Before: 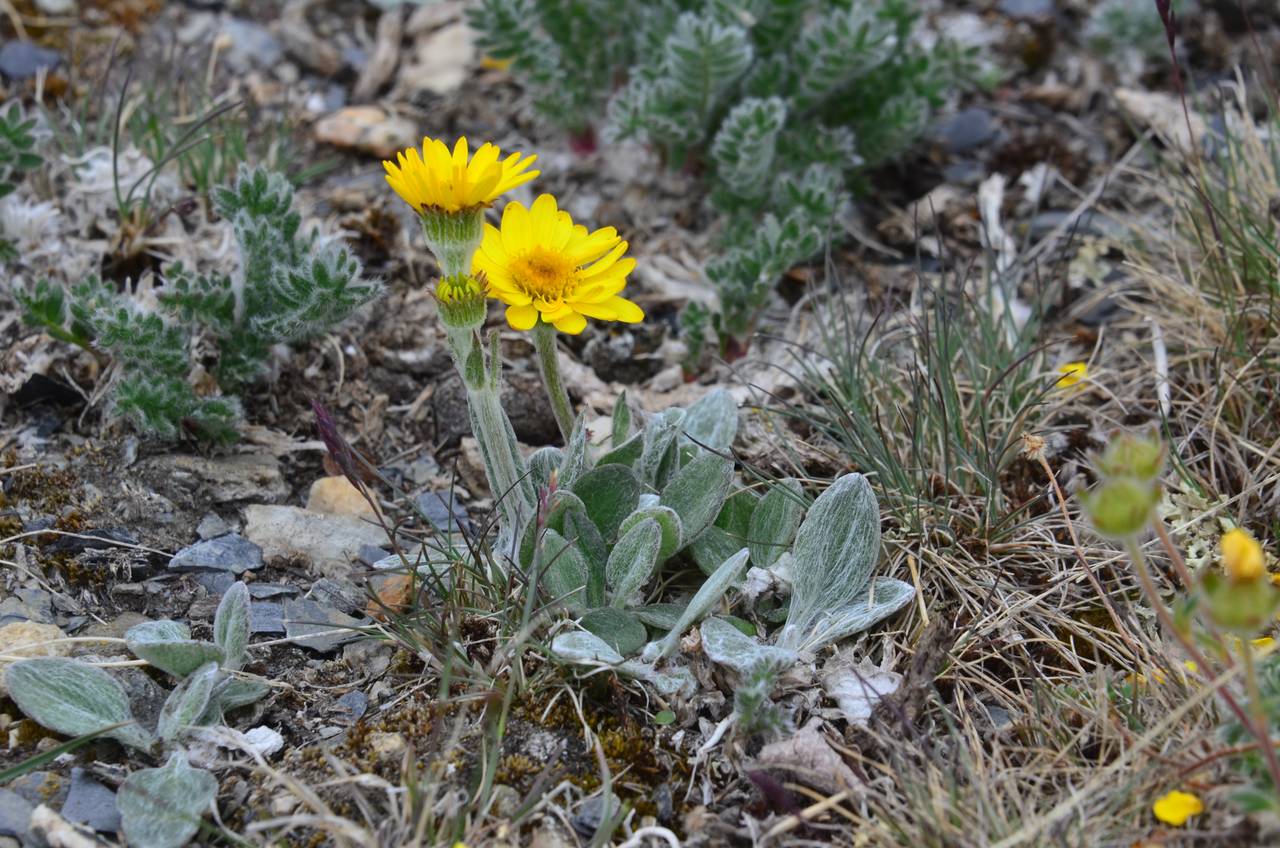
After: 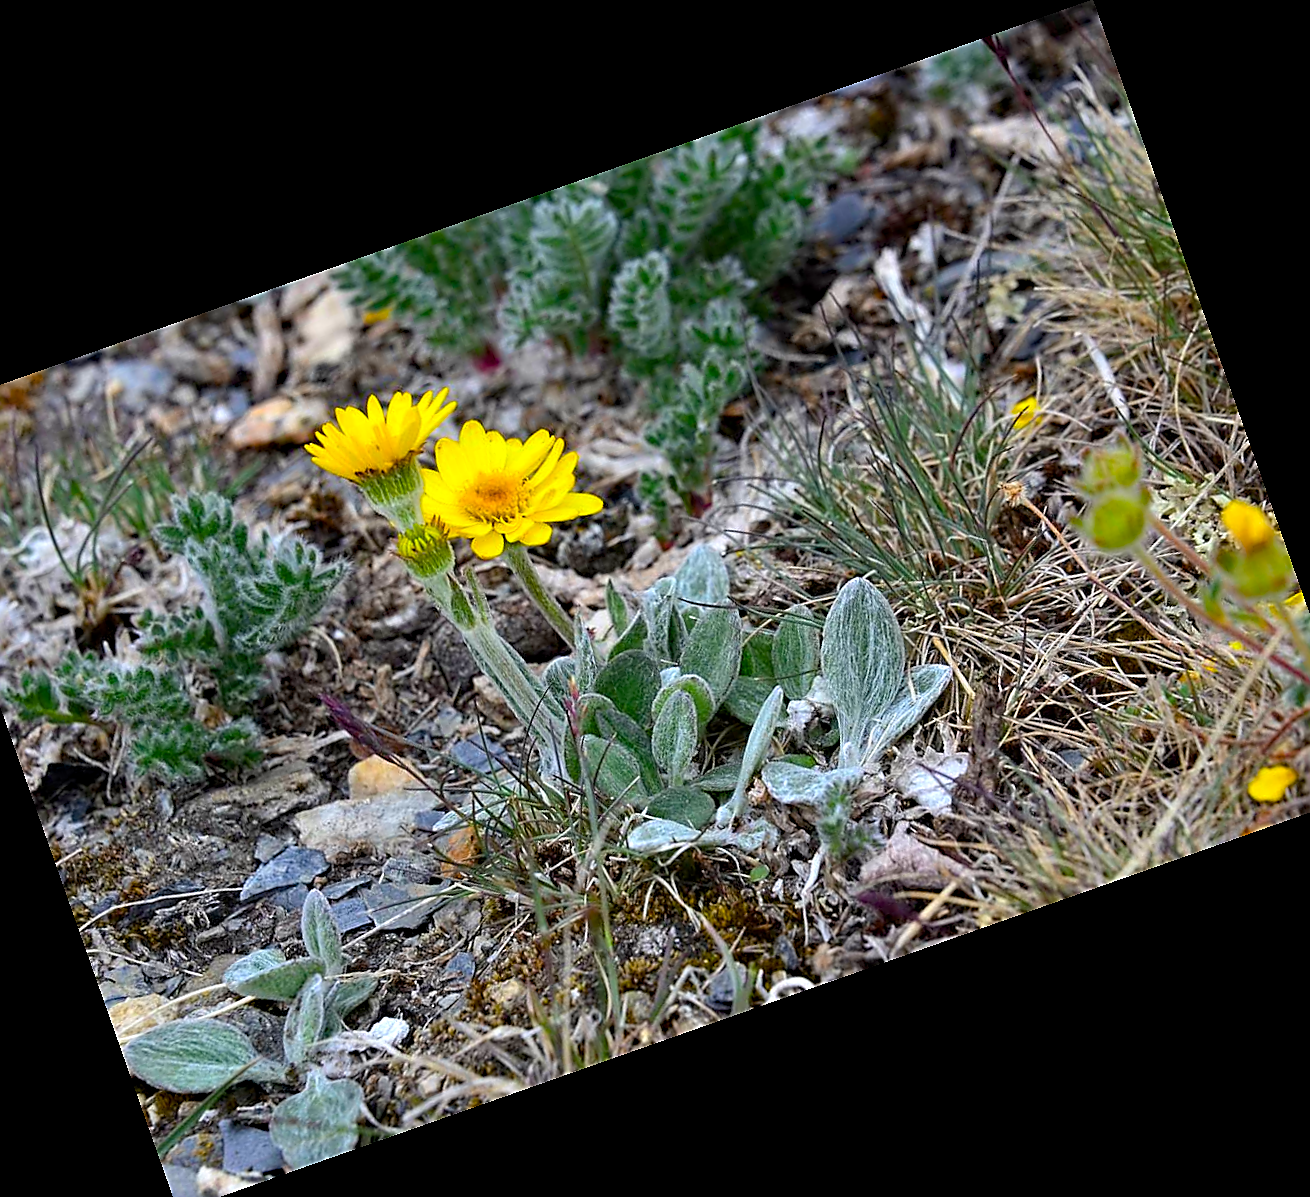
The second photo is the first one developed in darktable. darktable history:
color balance rgb: perceptual saturation grading › global saturation 20%, global vibrance 10%
crop and rotate: angle 19.43°, left 6.812%, right 4.125%, bottom 1.087%
sharpen: radius 1.4, amount 1.25, threshold 0.7
exposure: black level correction 0.003, exposure 0.383 EV, compensate highlight preservation false
haze removal: compatibility mode true, adaptive false
rotate and perspective: rotation -0.45°, automatic cropping original format, crop left 0.008, crop right 0.992, crop top 0.012, crop bottom 0.988
vibrance: on, module defaults
